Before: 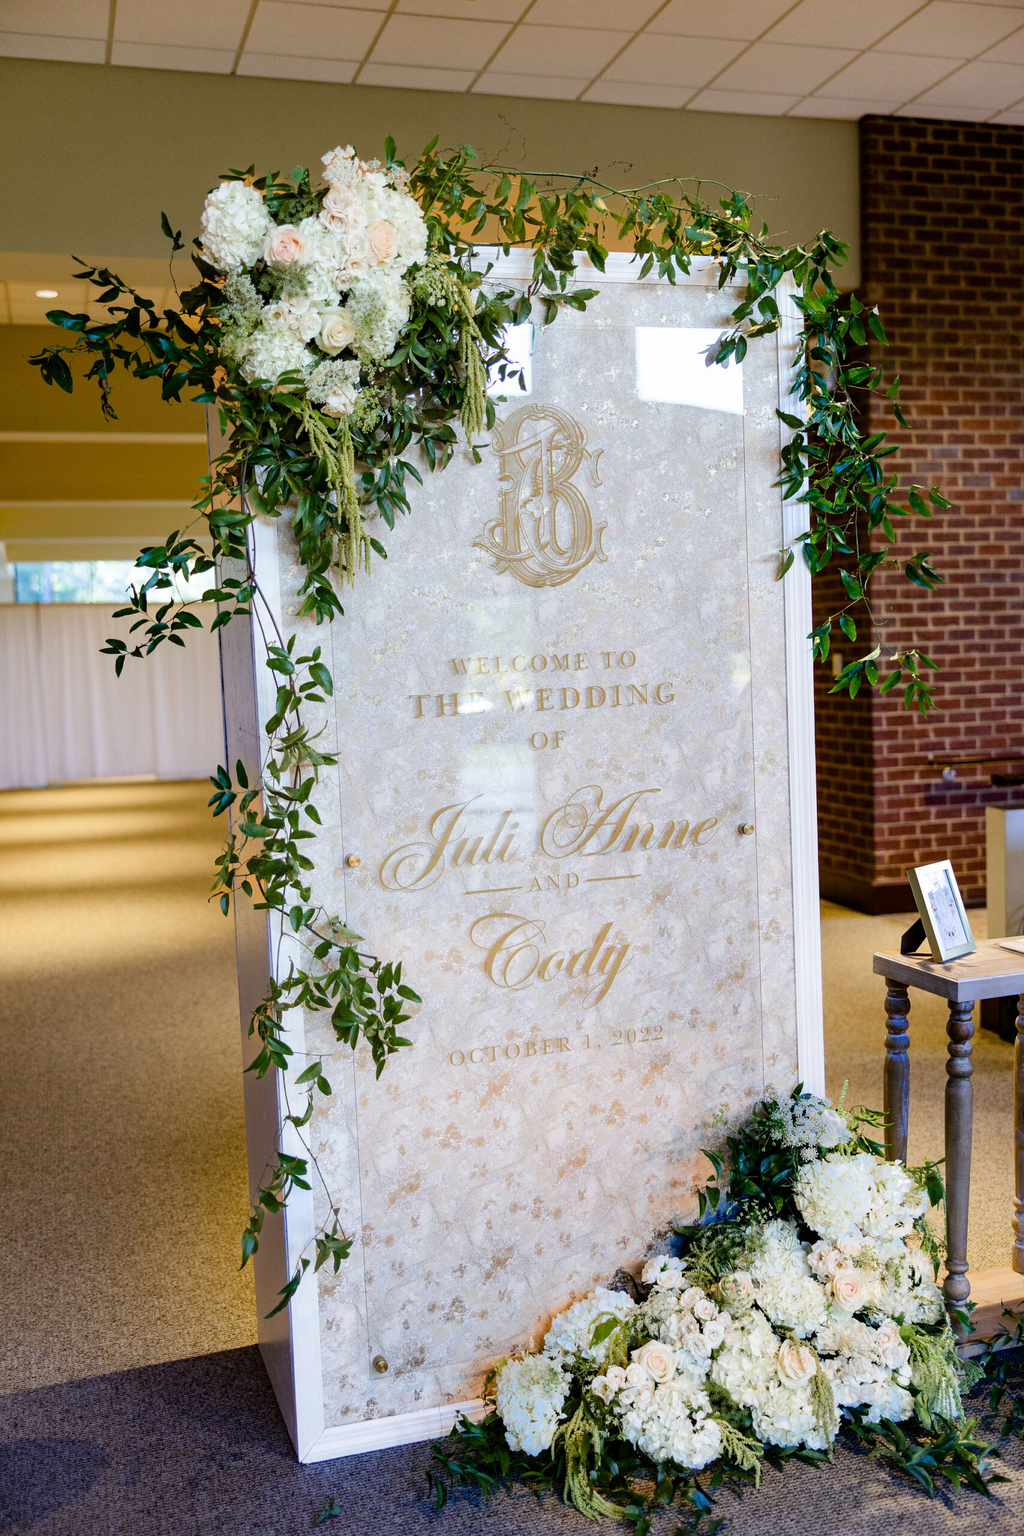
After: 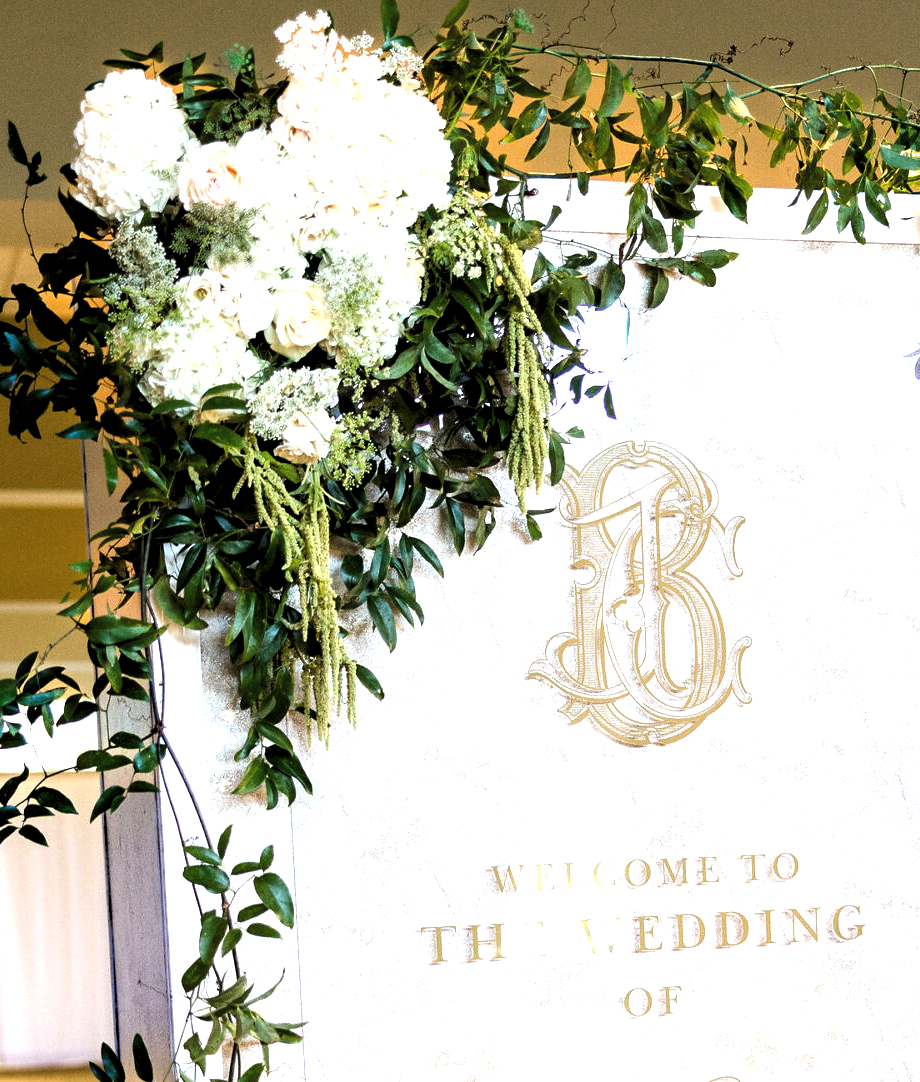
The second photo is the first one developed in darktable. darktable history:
crop: left 15.306%, top 9.065%, right 30.789%, bottom 48.638%
exposure: black level correction 0, exposure 0.5 EV, compensate exposure bias true, compensate highlight preservation false
color balance rgb: on, module defaults
levels: levels [0.129, 0.519, 0.867]
